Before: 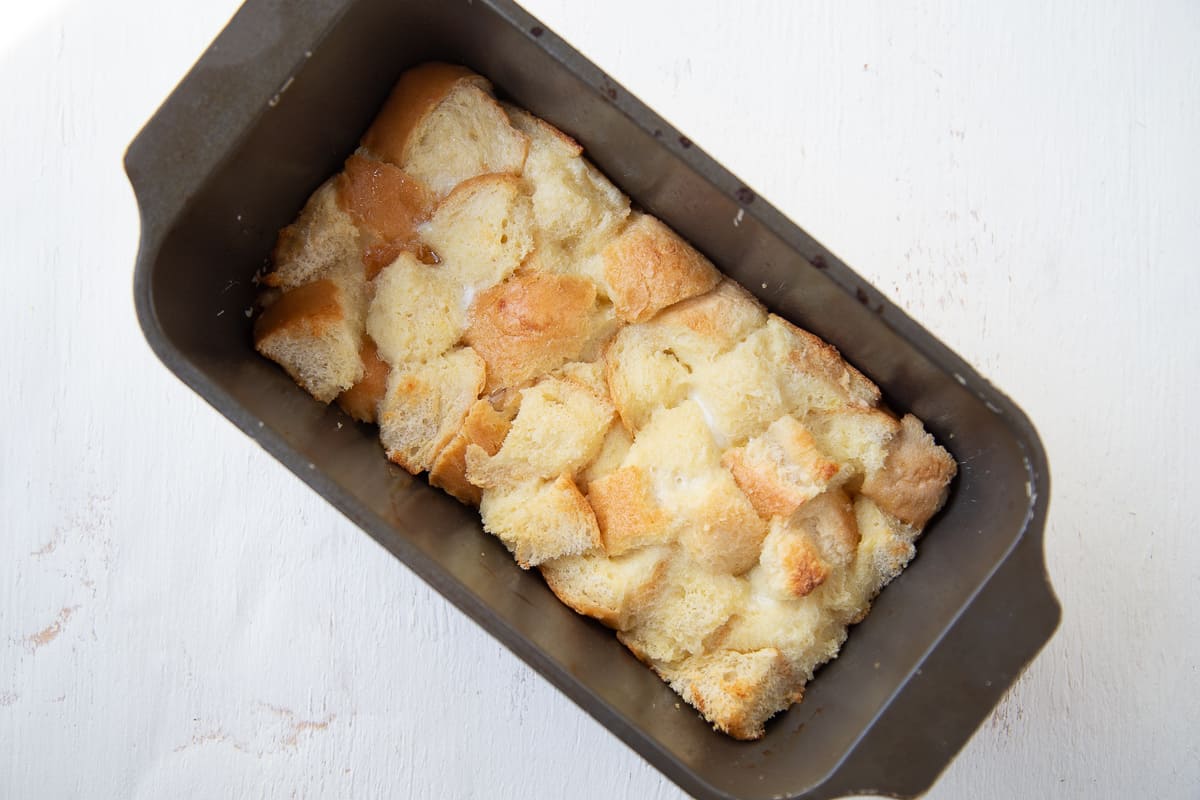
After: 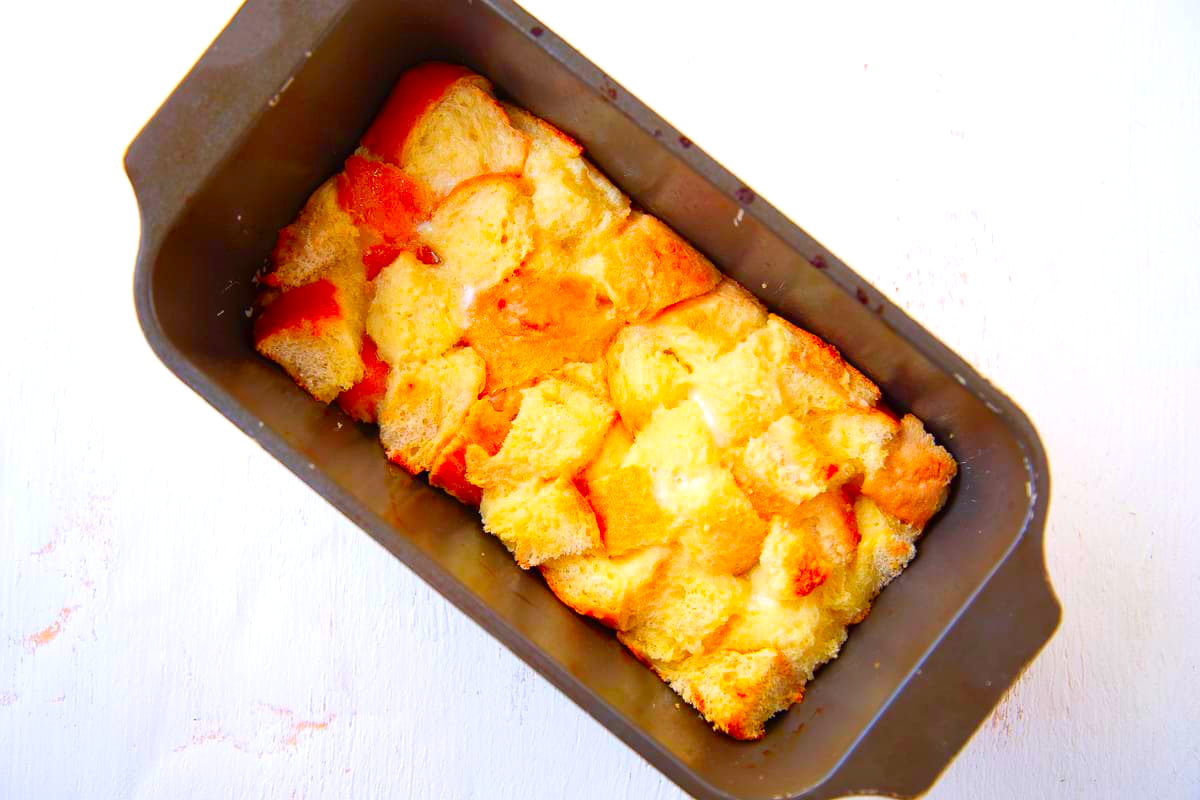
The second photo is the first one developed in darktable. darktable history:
color correction: highlights a* 1.59, highlights b* -1.7, saturation 2.48
levels: levels [0, 0.435, 0.917]
